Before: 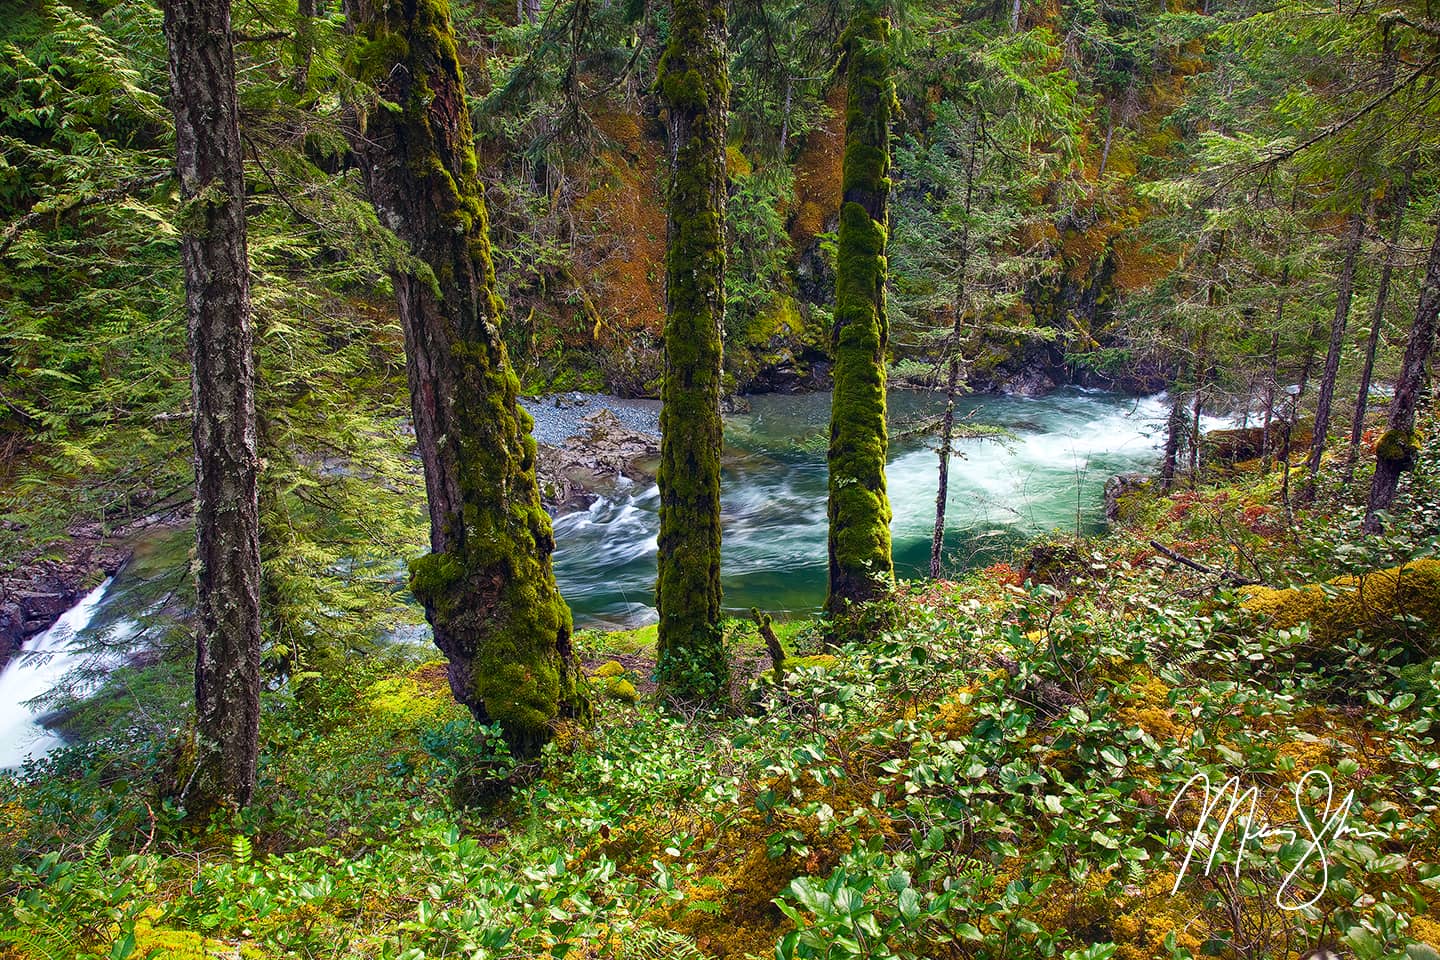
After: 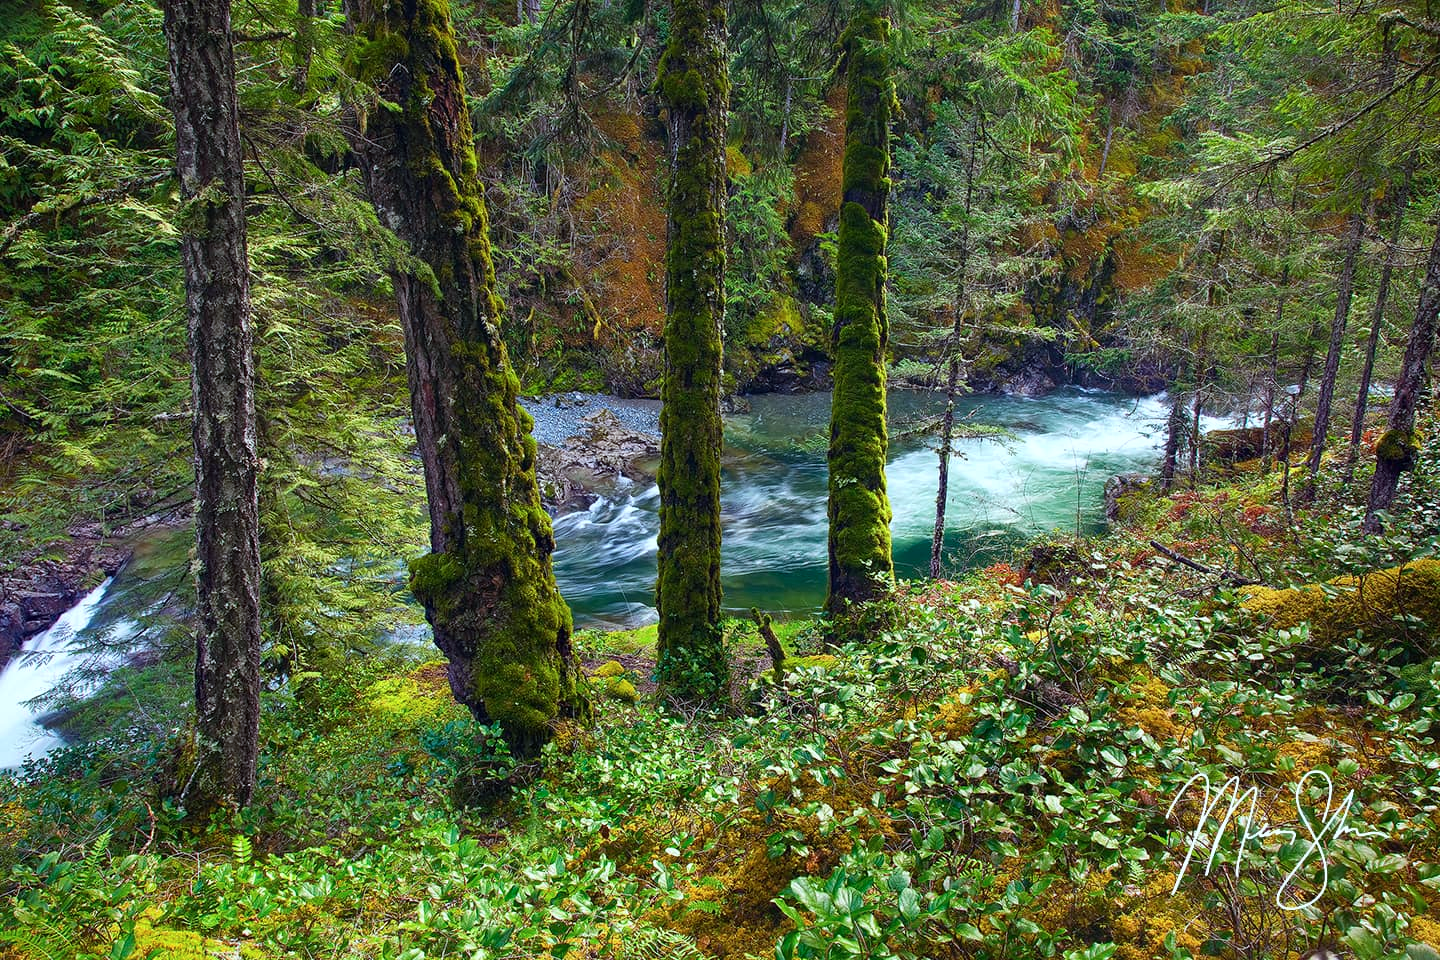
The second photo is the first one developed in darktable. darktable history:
color calibration: illuminant Planckian (black body), adaptation linear Bradford (ICC v4), x 0.364, y 0.366, temperature 4417.08 K
